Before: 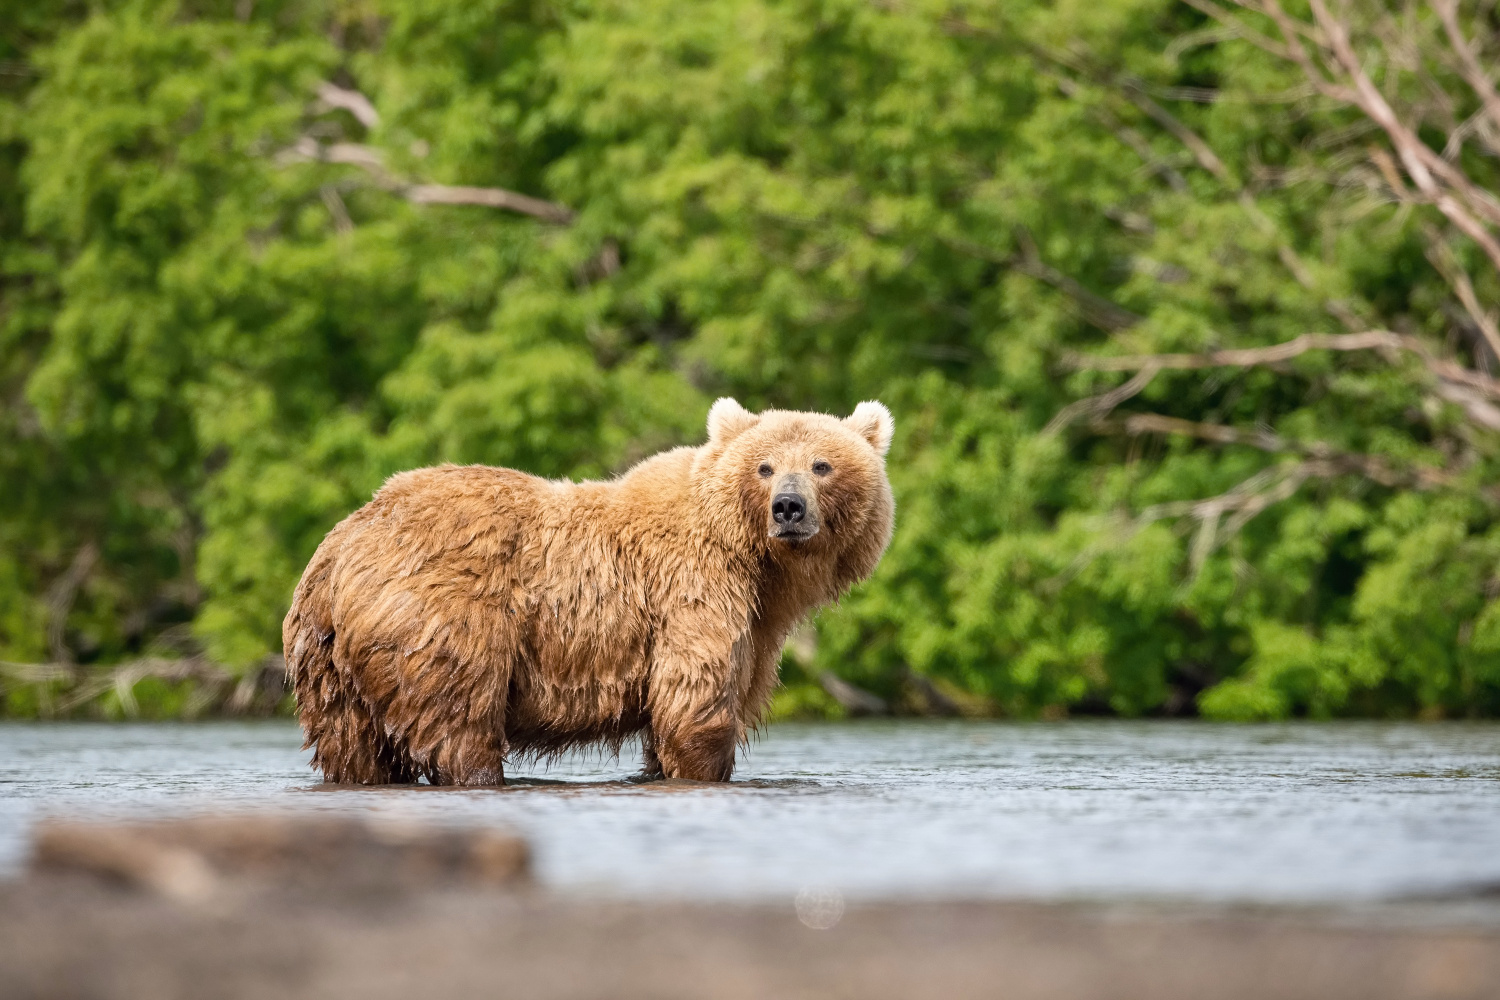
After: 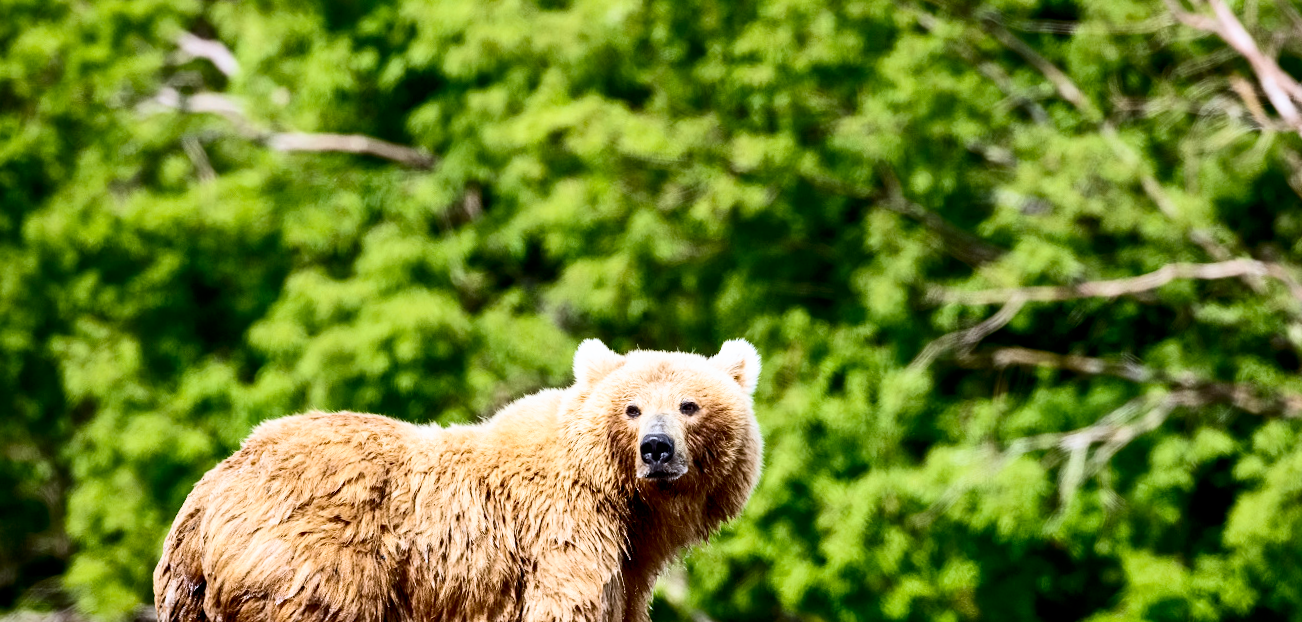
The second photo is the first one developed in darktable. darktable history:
white balance: red 0.931, blue 1.11
rotate and perspective: rotation -1.17°, automatic cropping off
contrast brightness saturation: contrast 0.28
exposure: exposure 0.197 EV, compensate highlight preservation false
velvia: on, module defaults
crop and rotate: left 9.345%, top 7.22%, right 4.982%, bottom 32.331%
filmic rgb: black relative exposure -6.3 EV, white relative exposure 2.8 EV, threshold 3 EV, target black luminance 0%, hardness 4.6, latitude 67.35%, contrast 1.292, shadows ↔ highlights balance -3.5%, preserve chrominance no, color science v4 (2020), contrast in shadows soft, enable highlight reconstruction true
